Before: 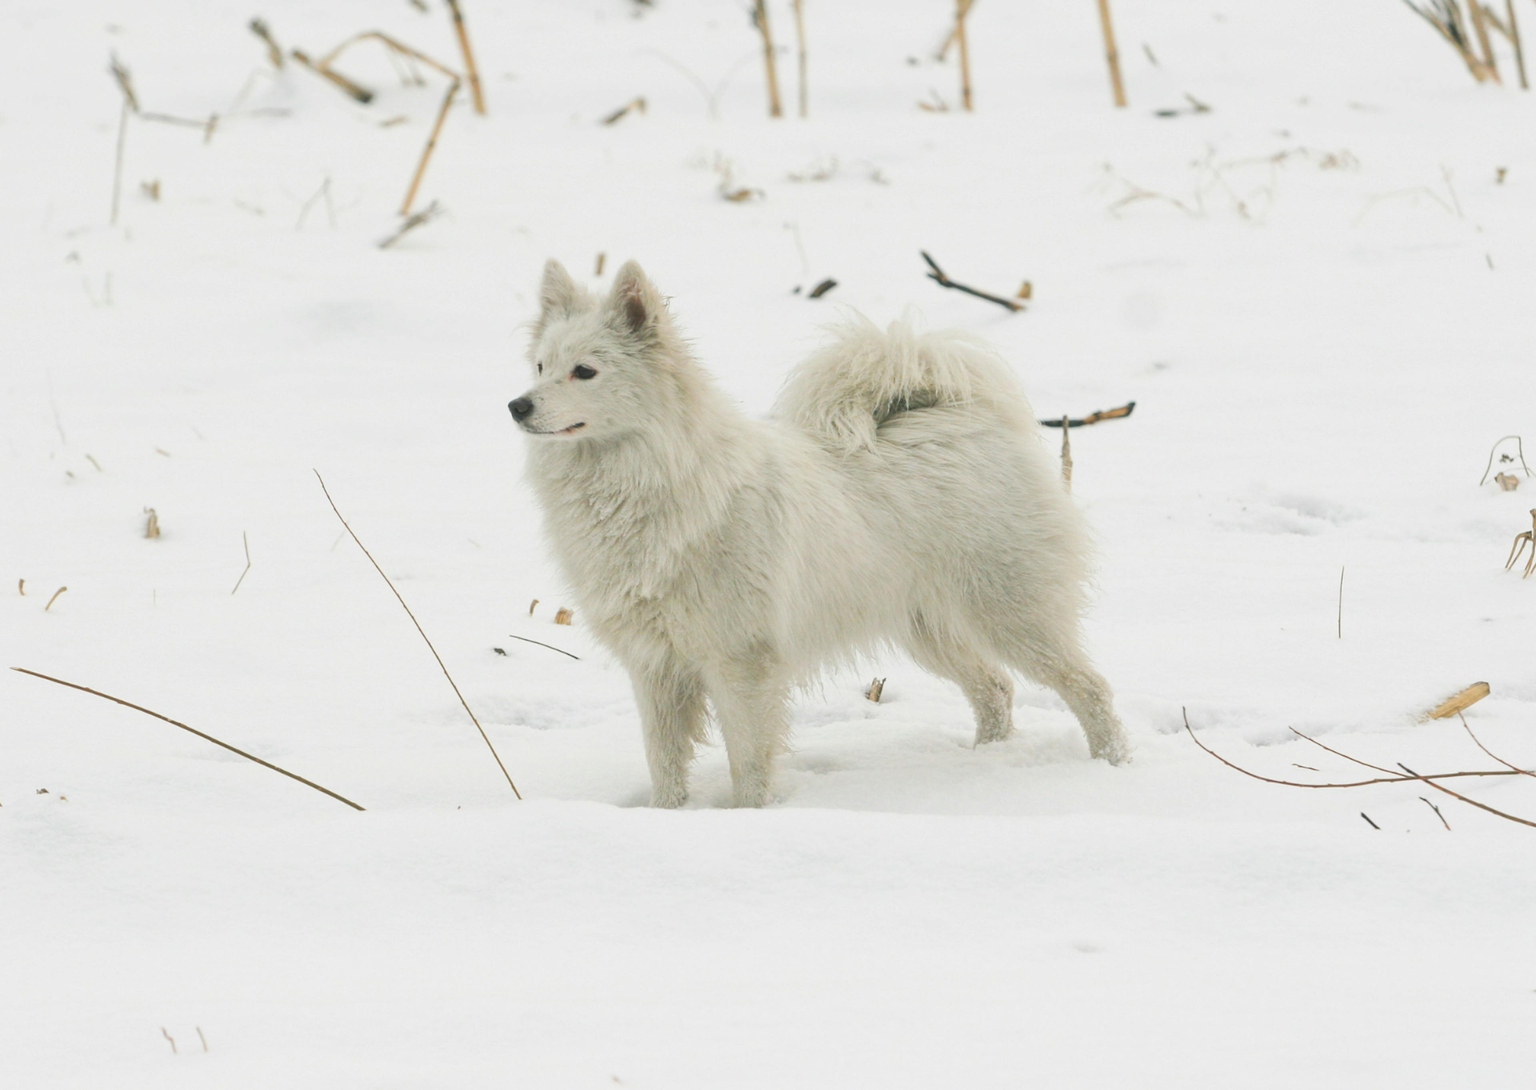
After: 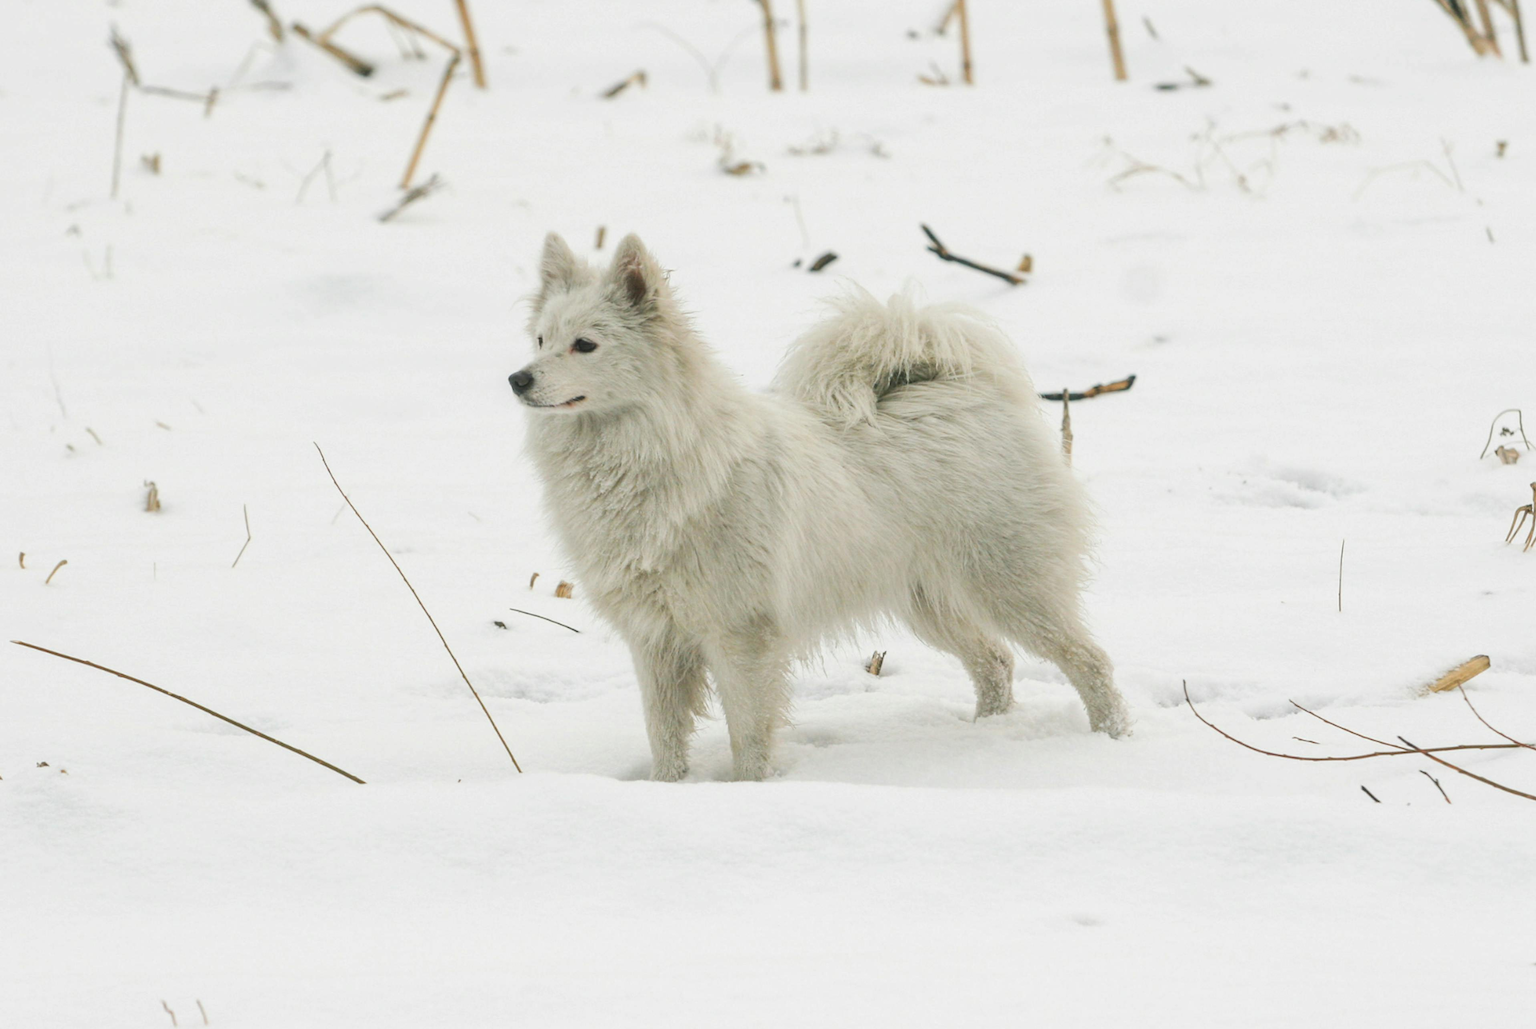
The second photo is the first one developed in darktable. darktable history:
local contrast: on, module defaults
crop and rotate: top 2.479%, bottom 3.018%
